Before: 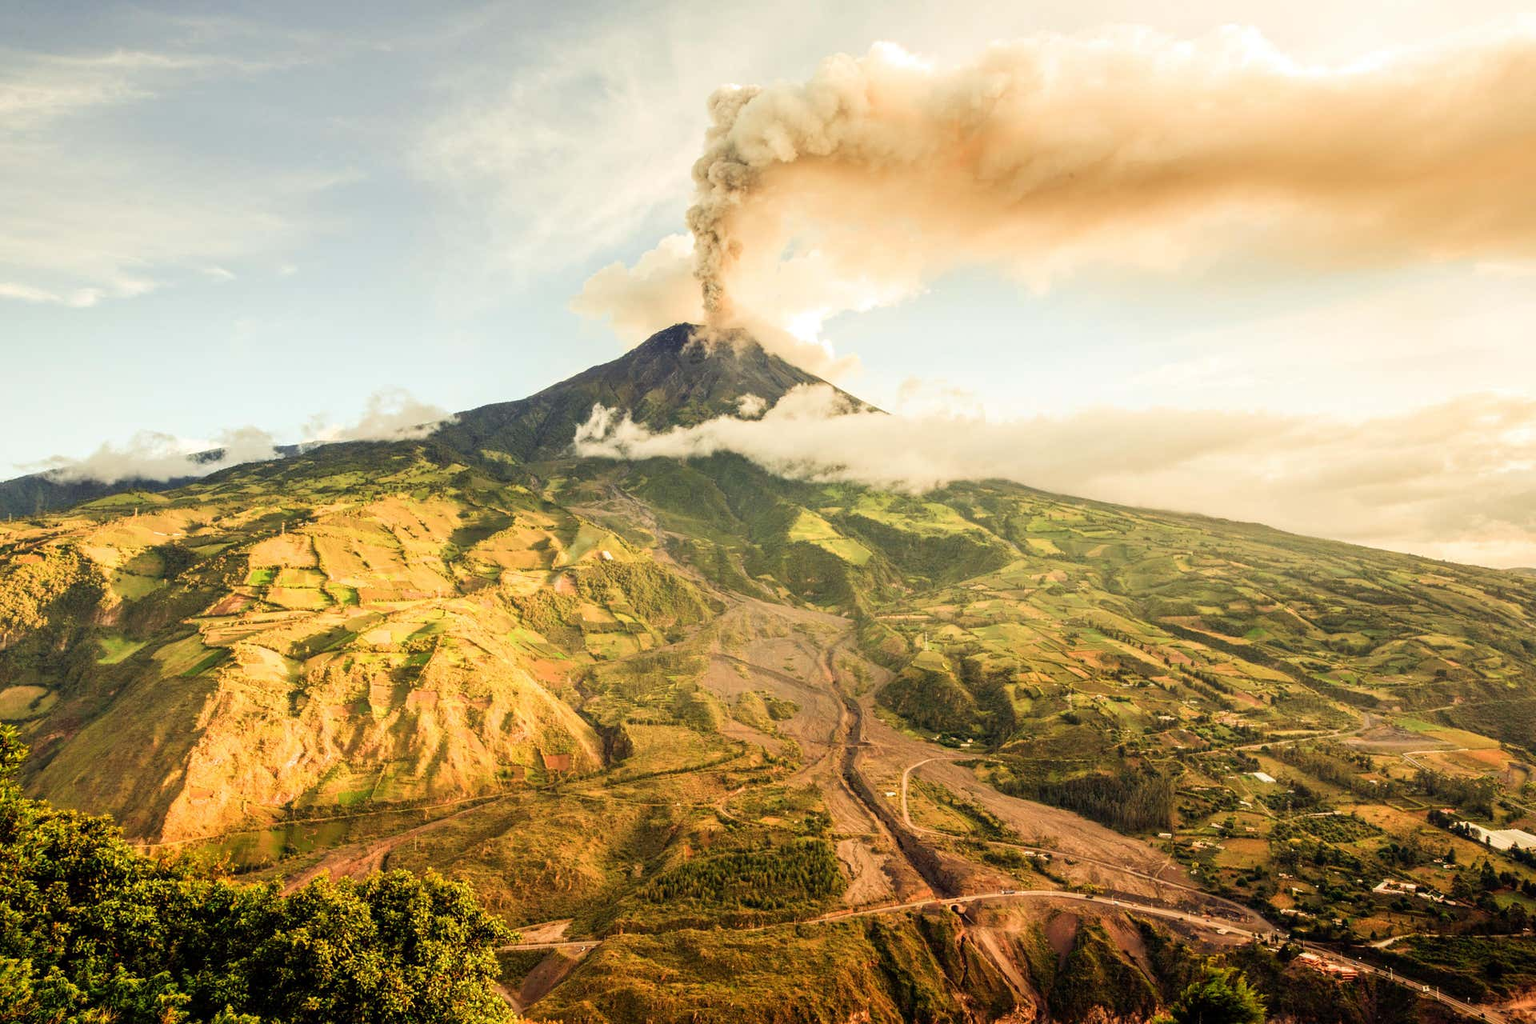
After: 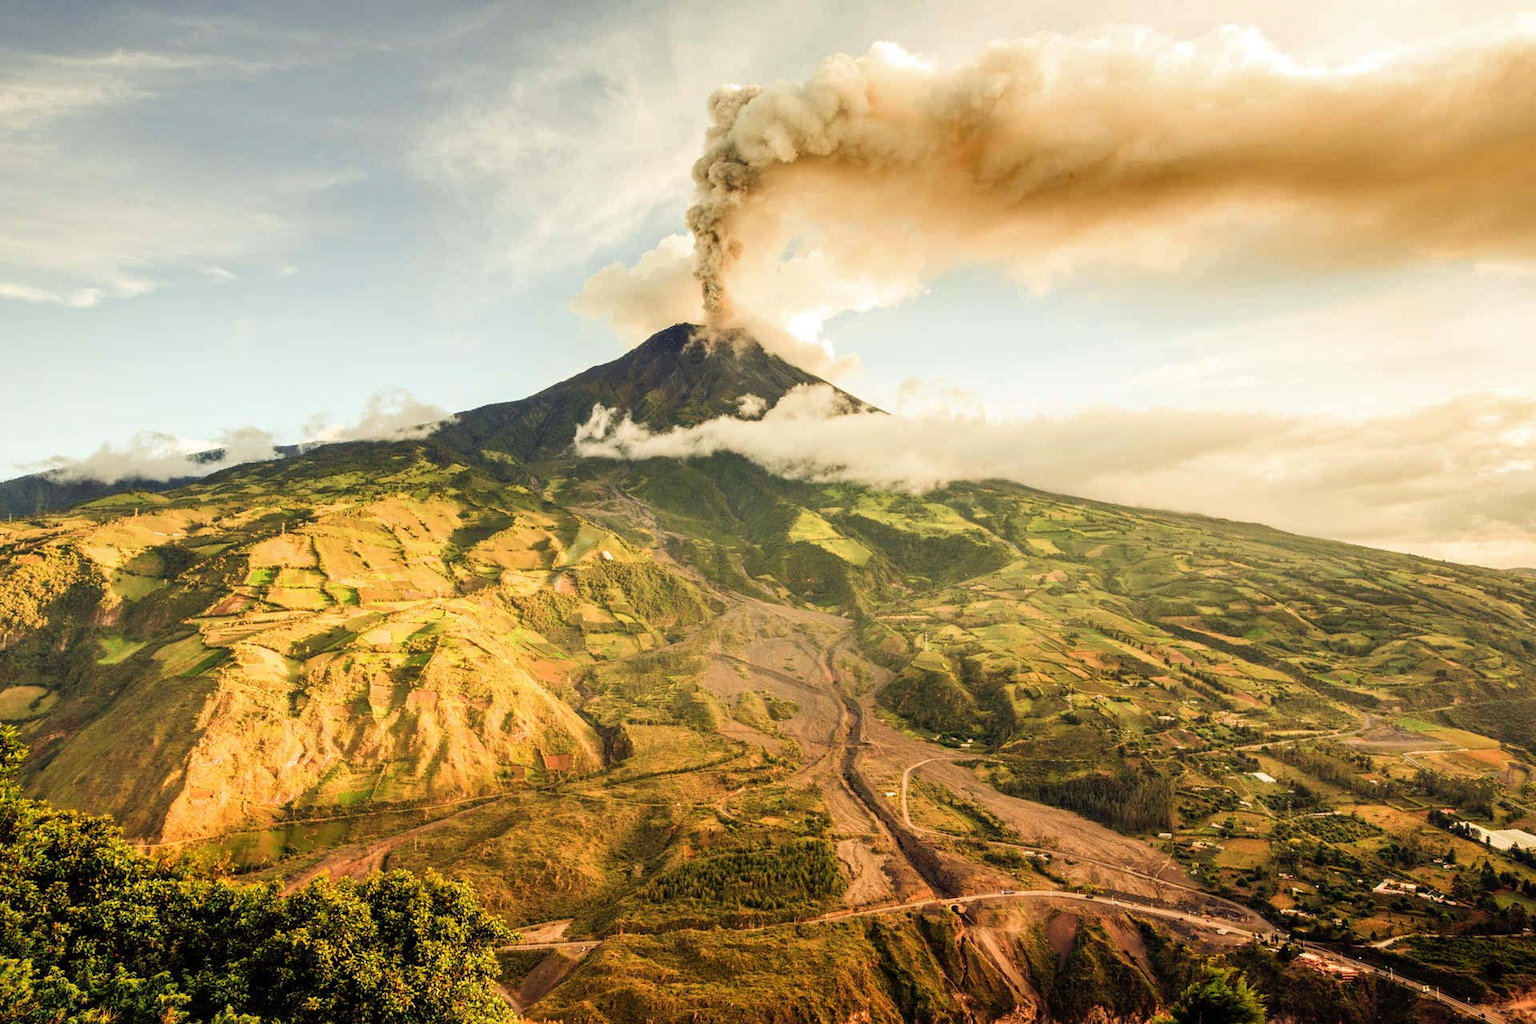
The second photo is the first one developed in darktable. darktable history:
shadows and highlights: radius 336.81, shadows 28.25, soften with gaussian
